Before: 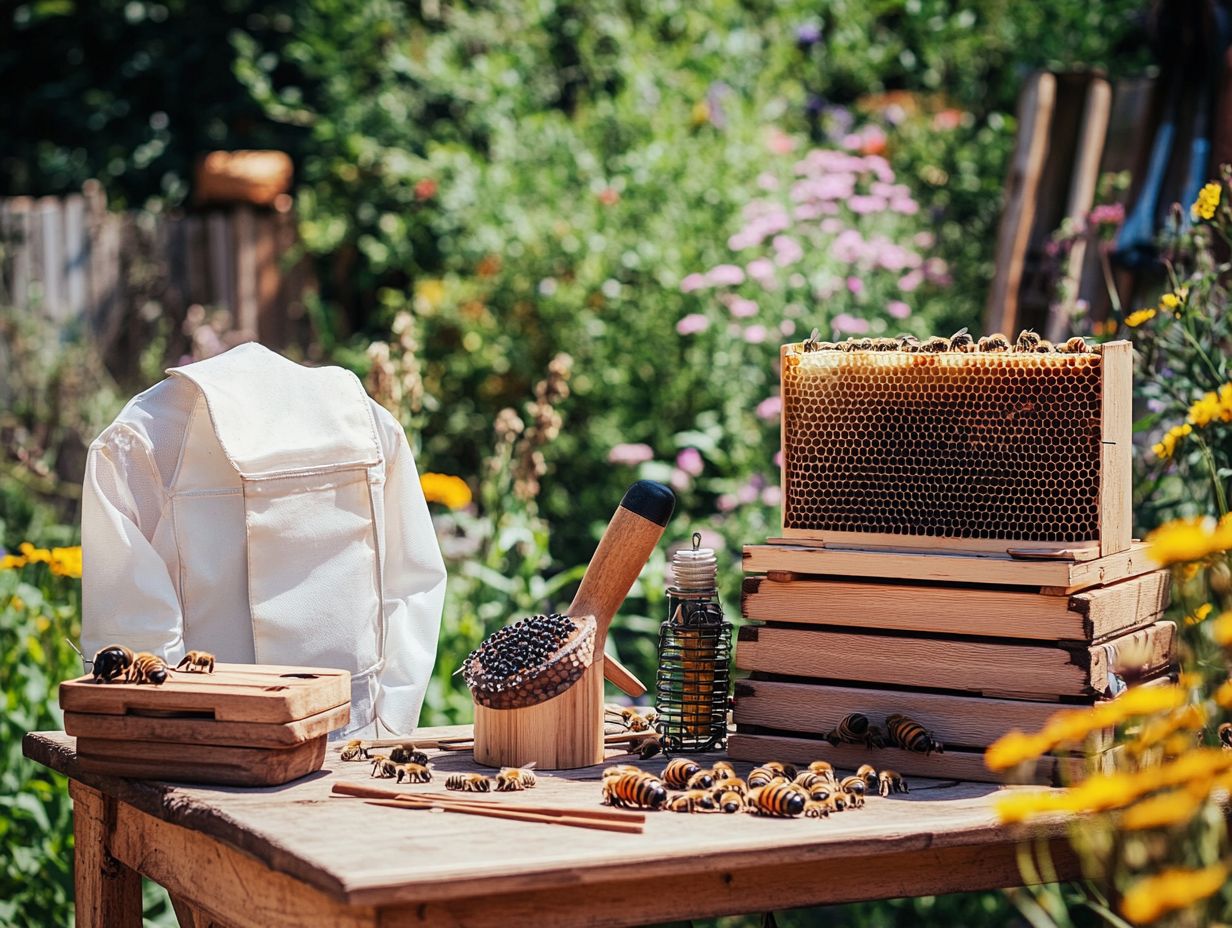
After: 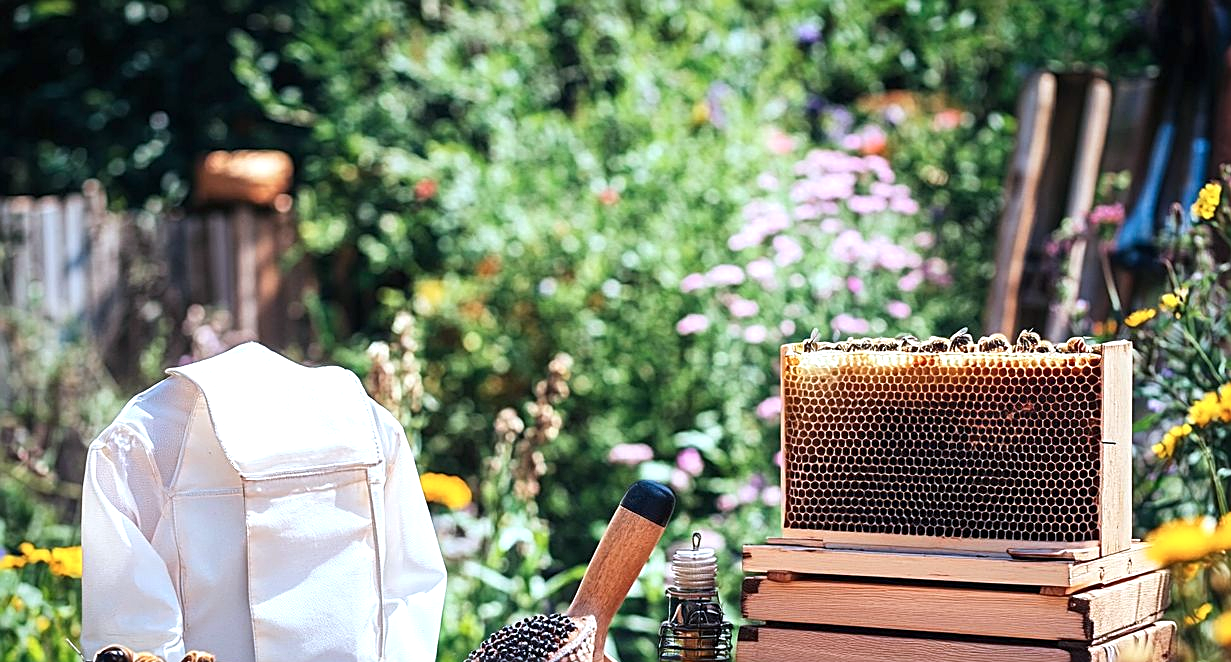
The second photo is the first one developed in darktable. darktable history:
sharpen: on, module defaults
exposure: exposure 0.574 EV, compensate highlight preservation false
crop: bottom 28.576%
color correction: highlights a* -0.182, highlights b* -0.124
color calibration: x 0.367, y 0.376, temperature 4372.25 K
